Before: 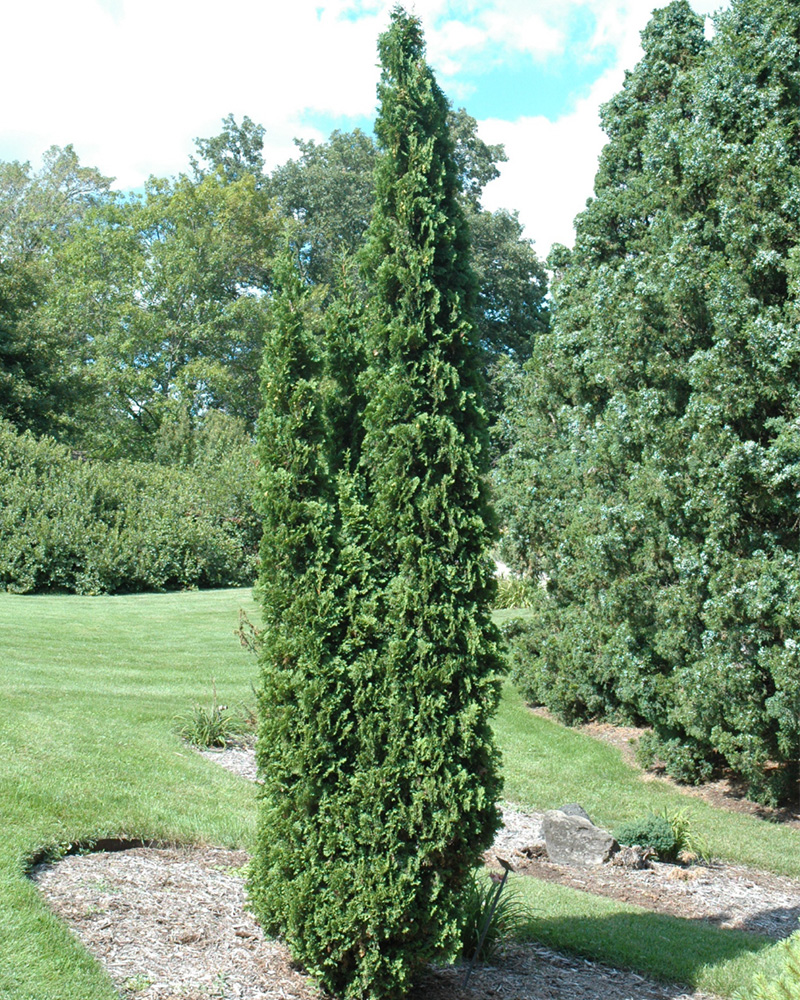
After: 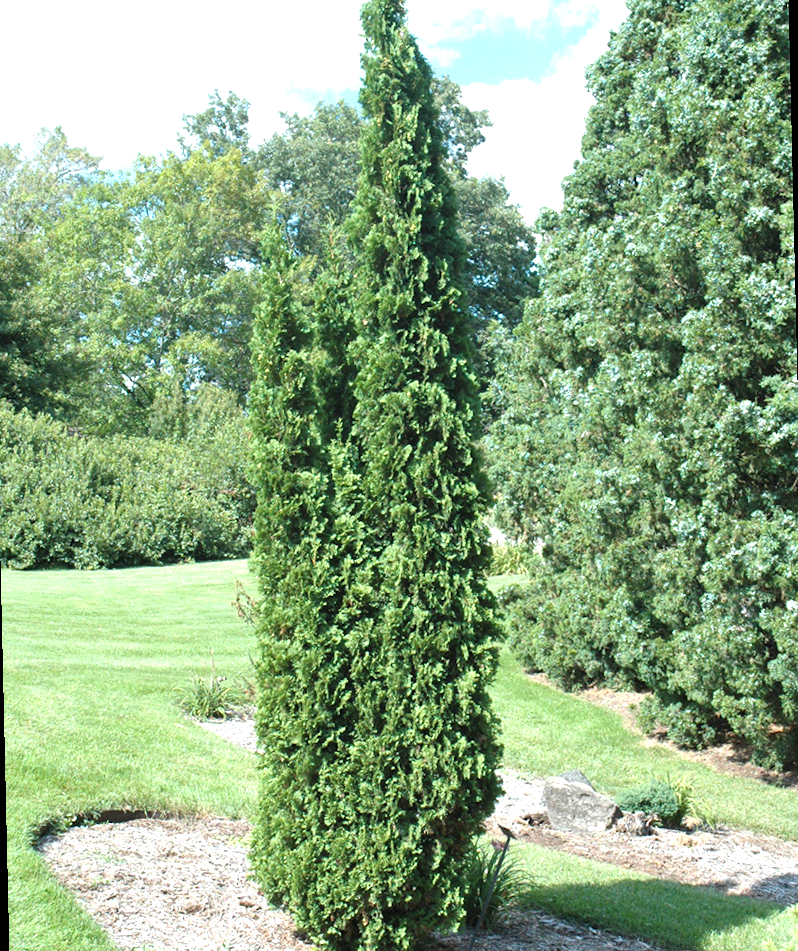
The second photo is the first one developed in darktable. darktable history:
exposure: black level correction 0, exposure 0.6 EV, compensate highlight preservation false
rotate and perspective: rotation -1.32°, lens shift (horizontal) -0.031, crop left 0.015, crop right 0.985, crop top 0.047, crop bottom 0.982
